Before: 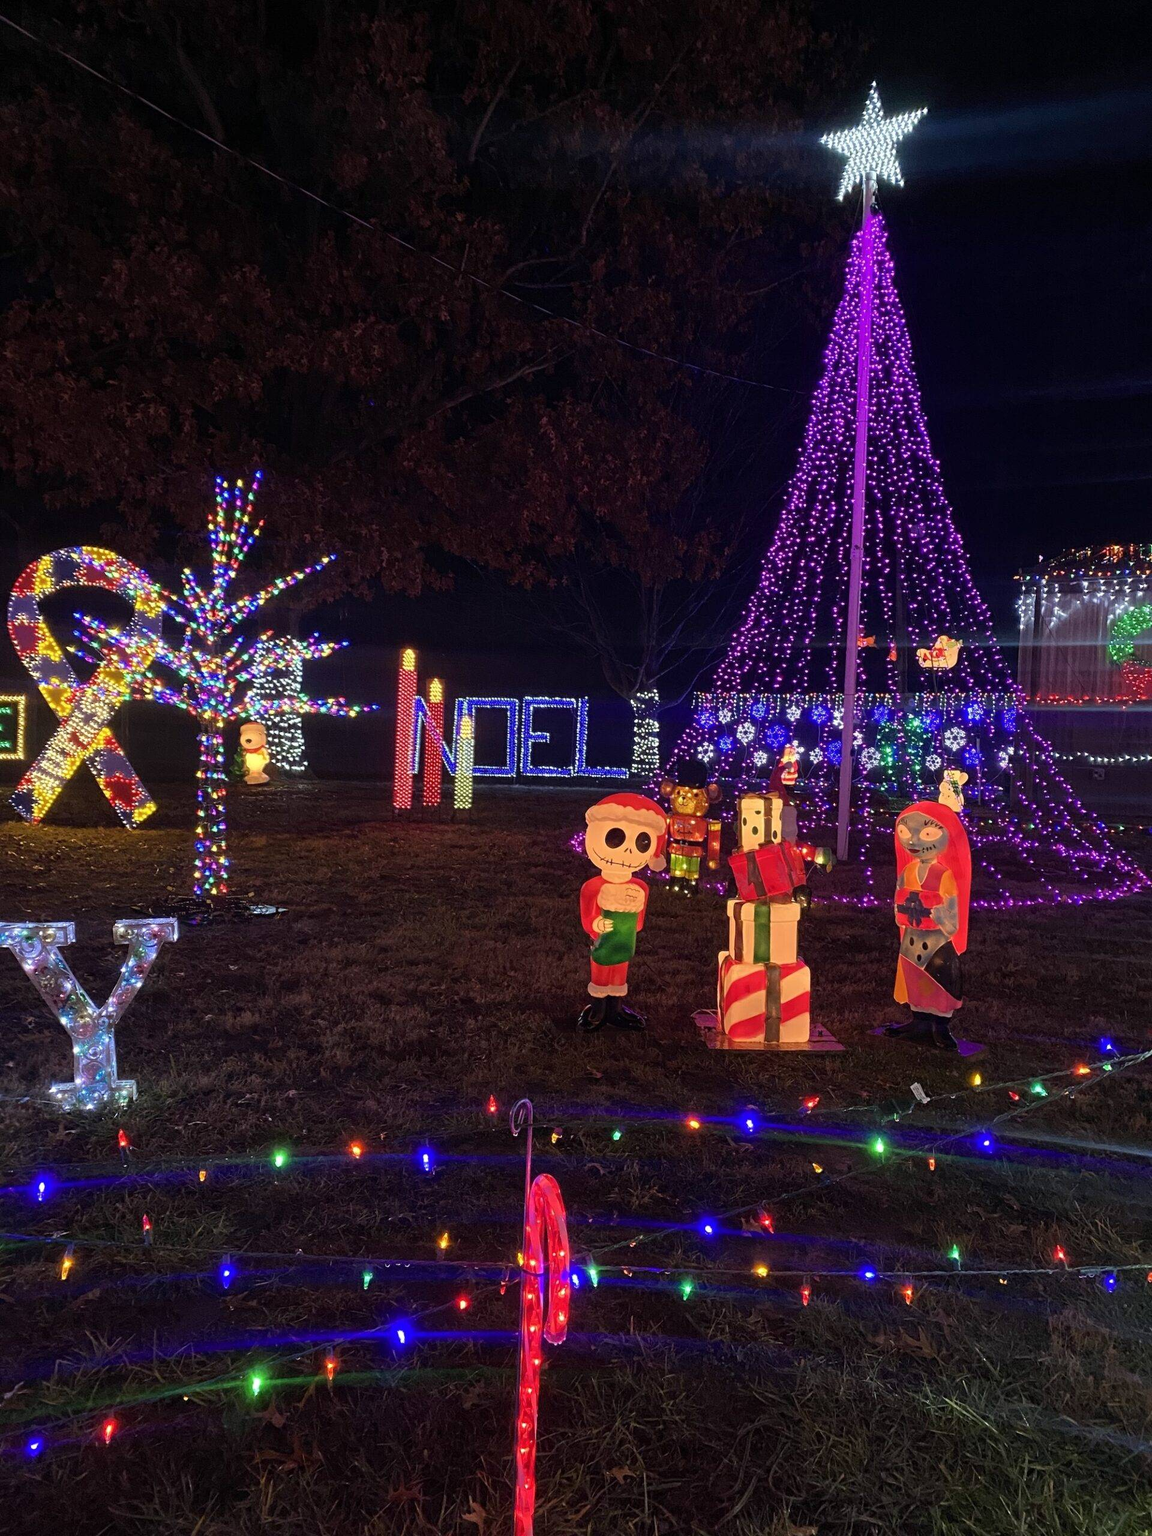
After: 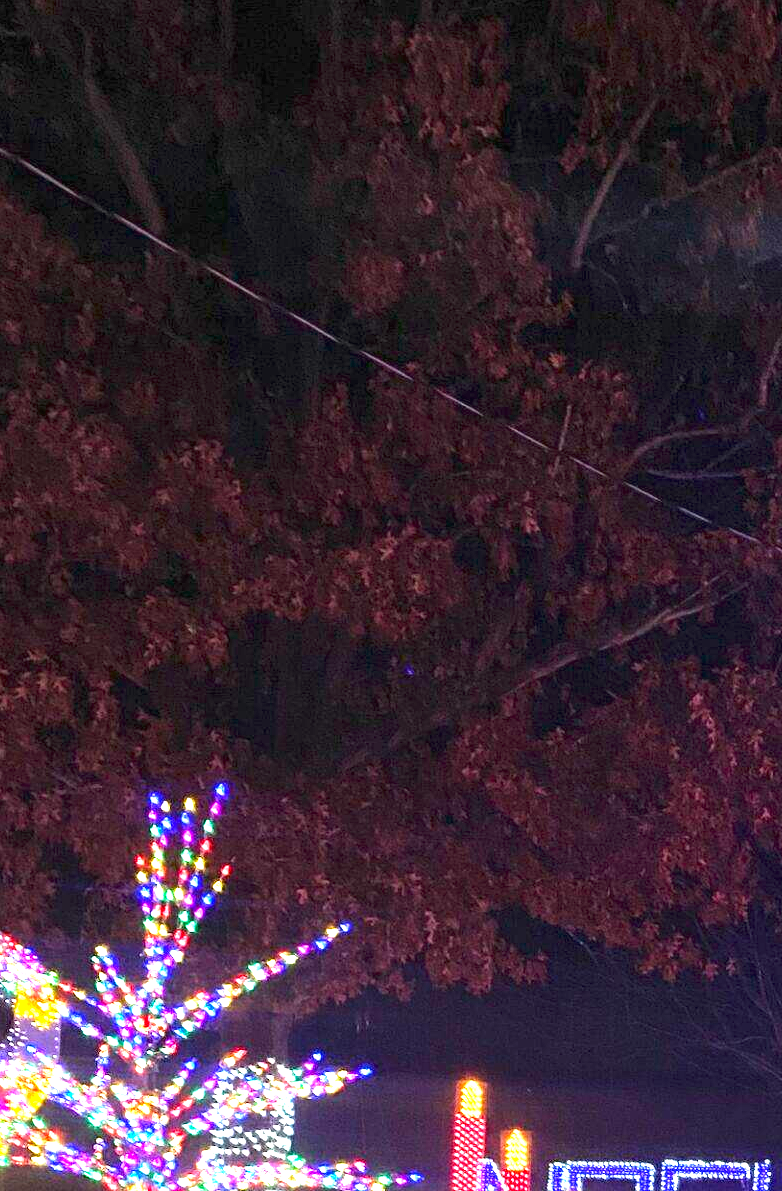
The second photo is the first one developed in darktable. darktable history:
crop and rotate: left 10.941%, top 0.049%, right 48.305%, bottom 53.391%
exposure: black level correction 0, exposure 2.155 EV, compensate highlight preservation false
